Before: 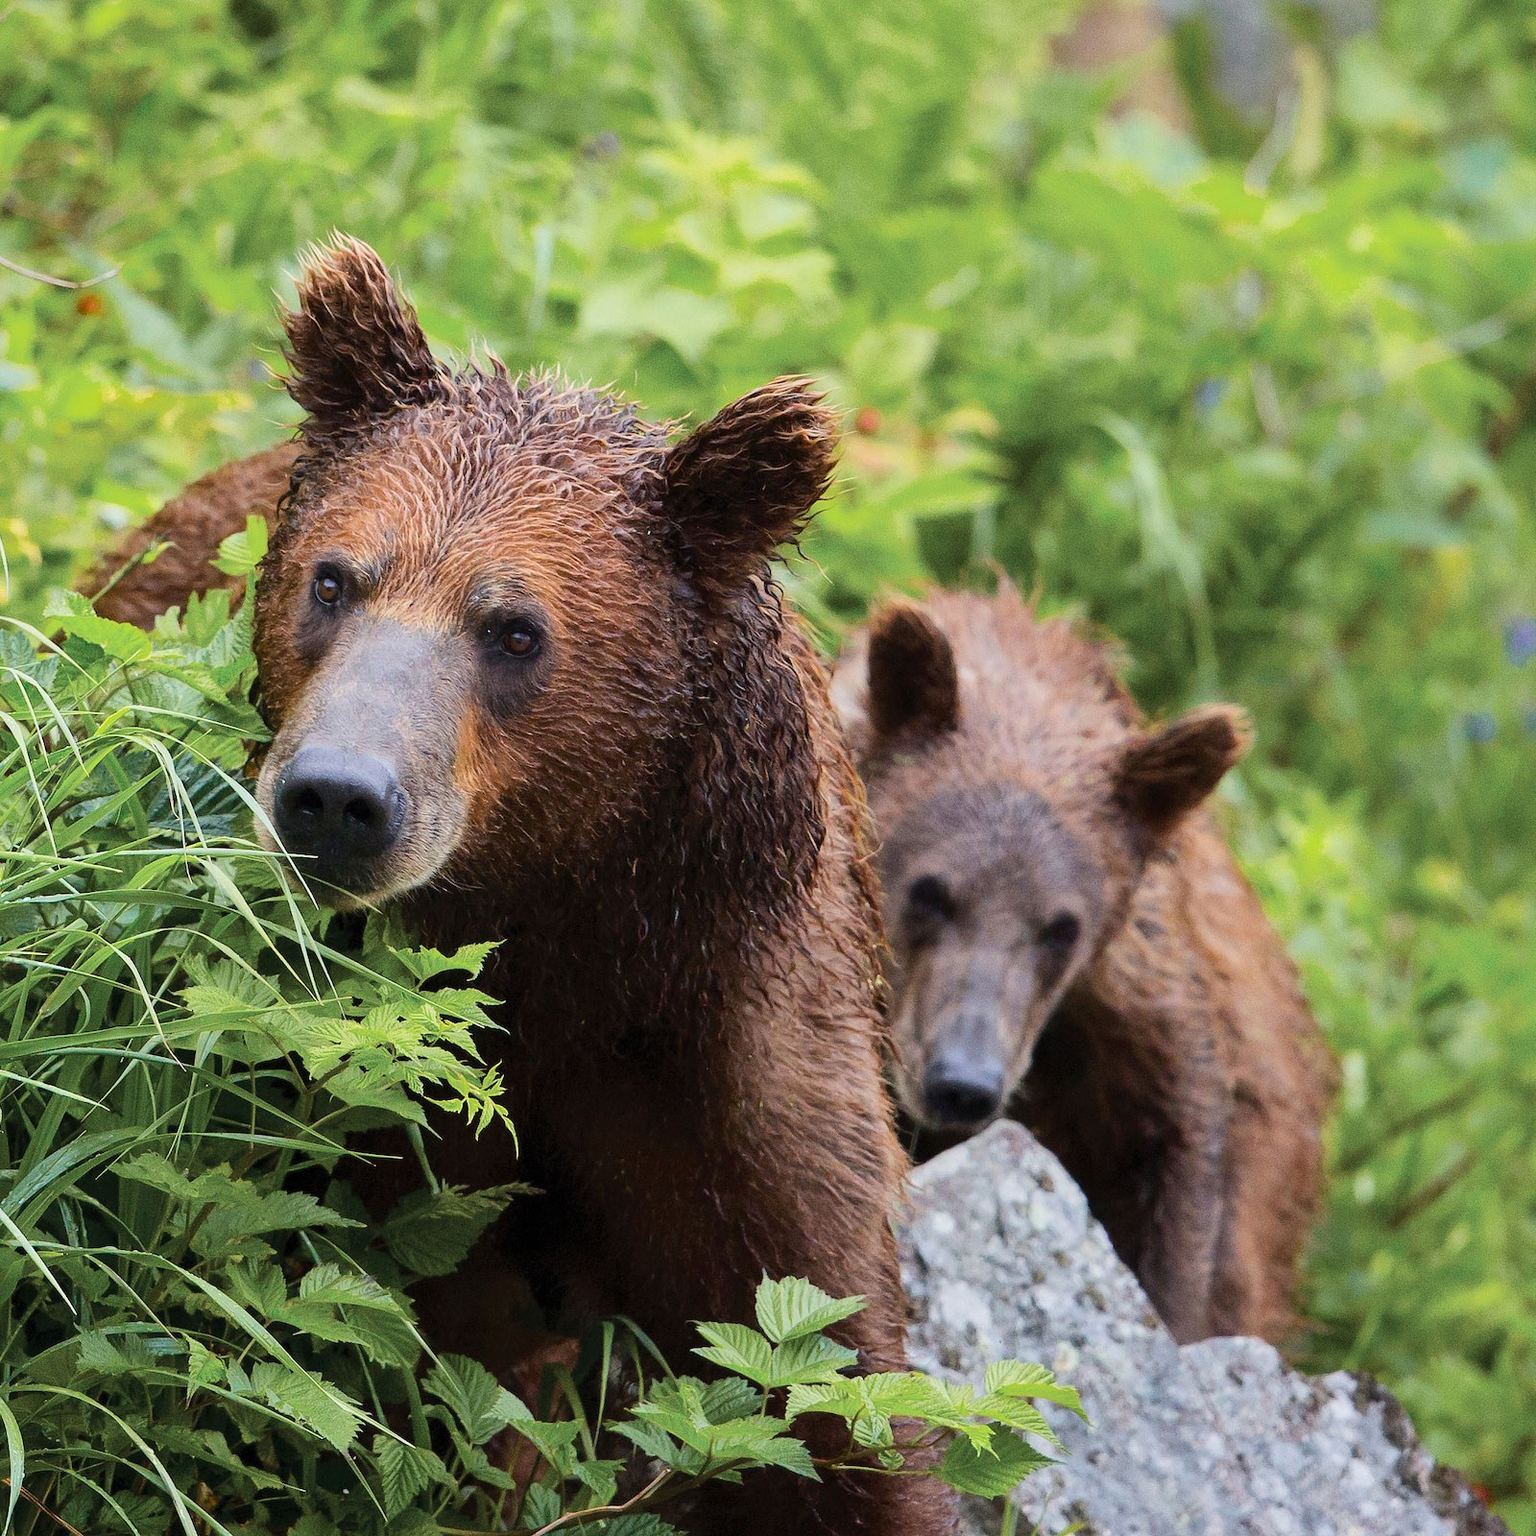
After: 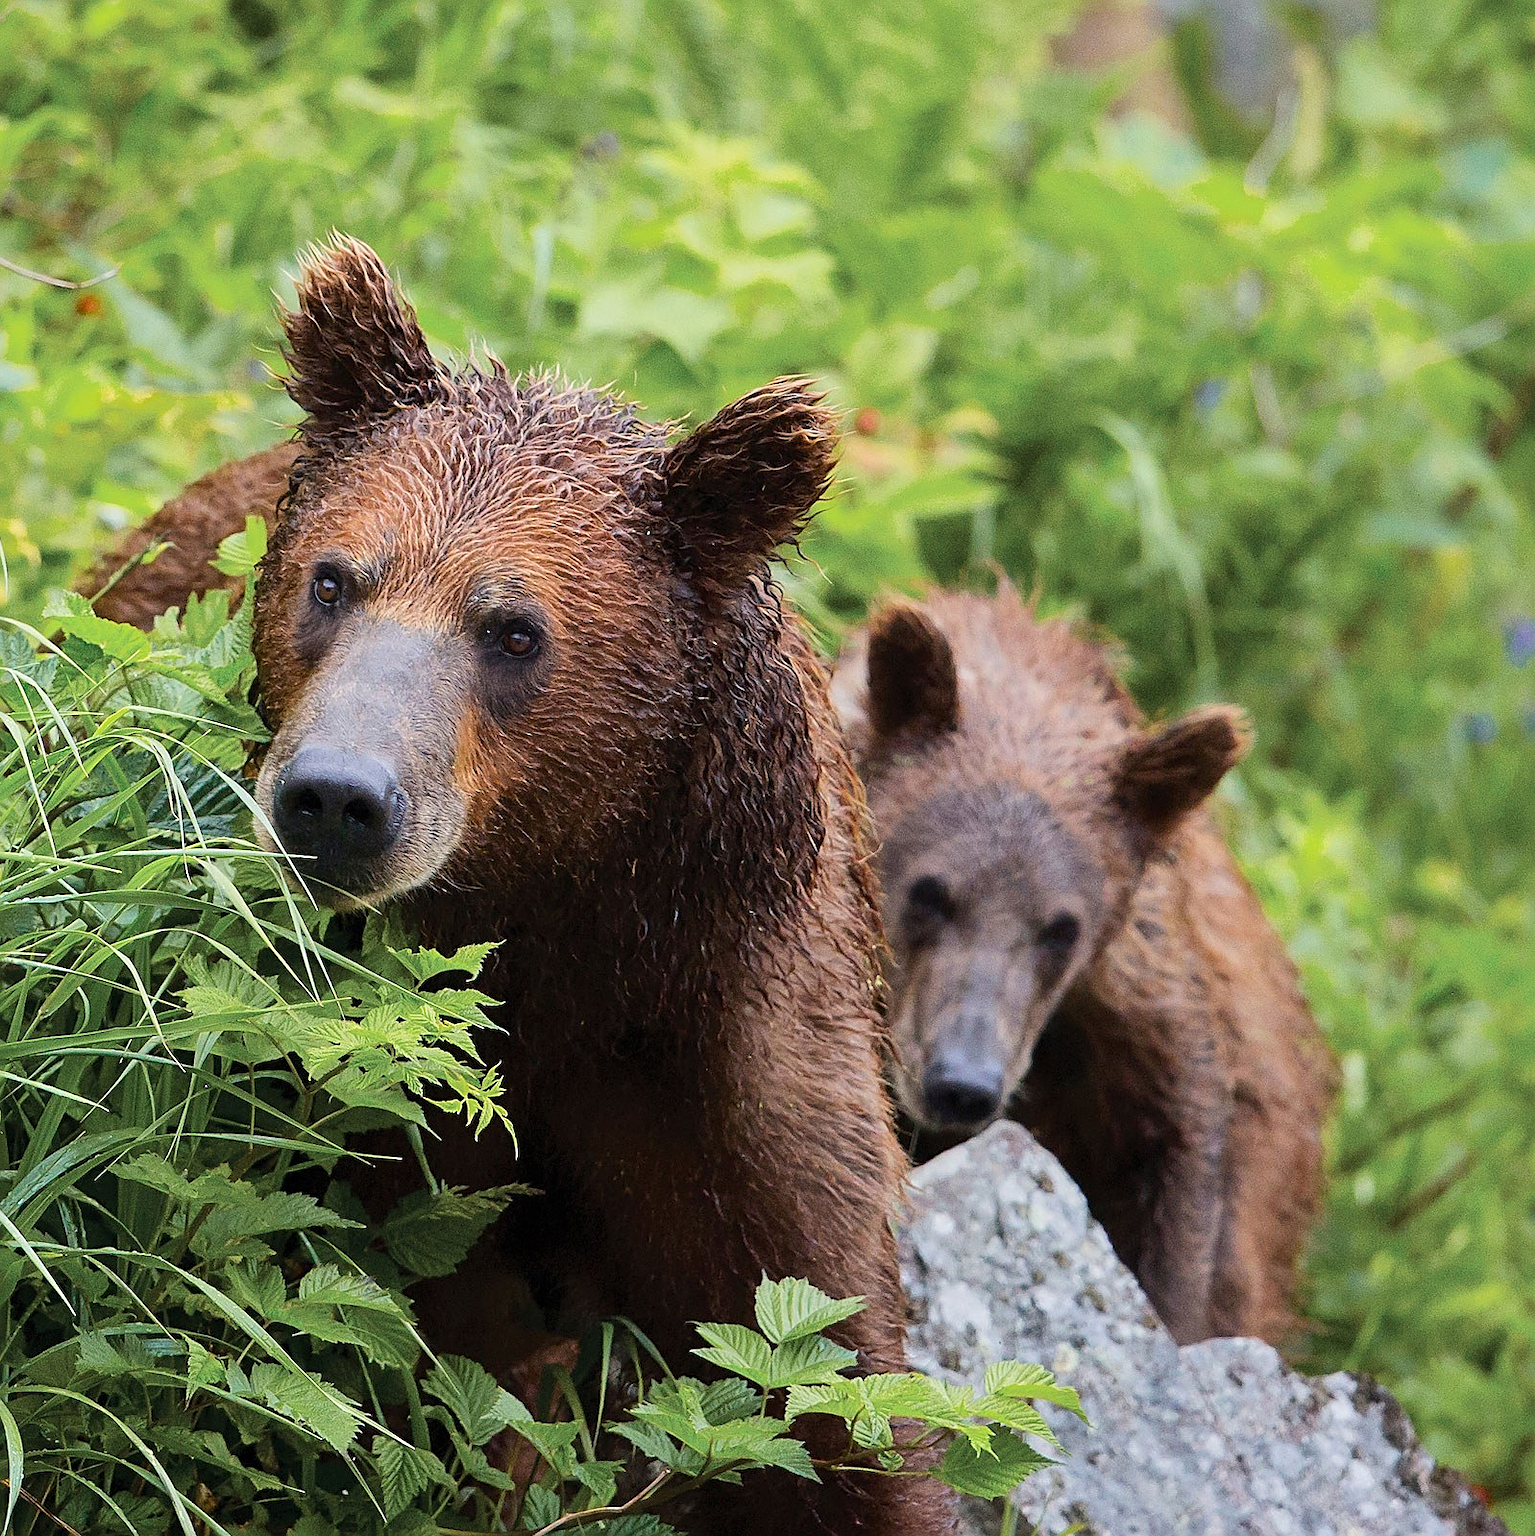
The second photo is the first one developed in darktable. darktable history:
crop and rotate: left 0.089%, bottom 0.007%
sharpen: on, module defaults
